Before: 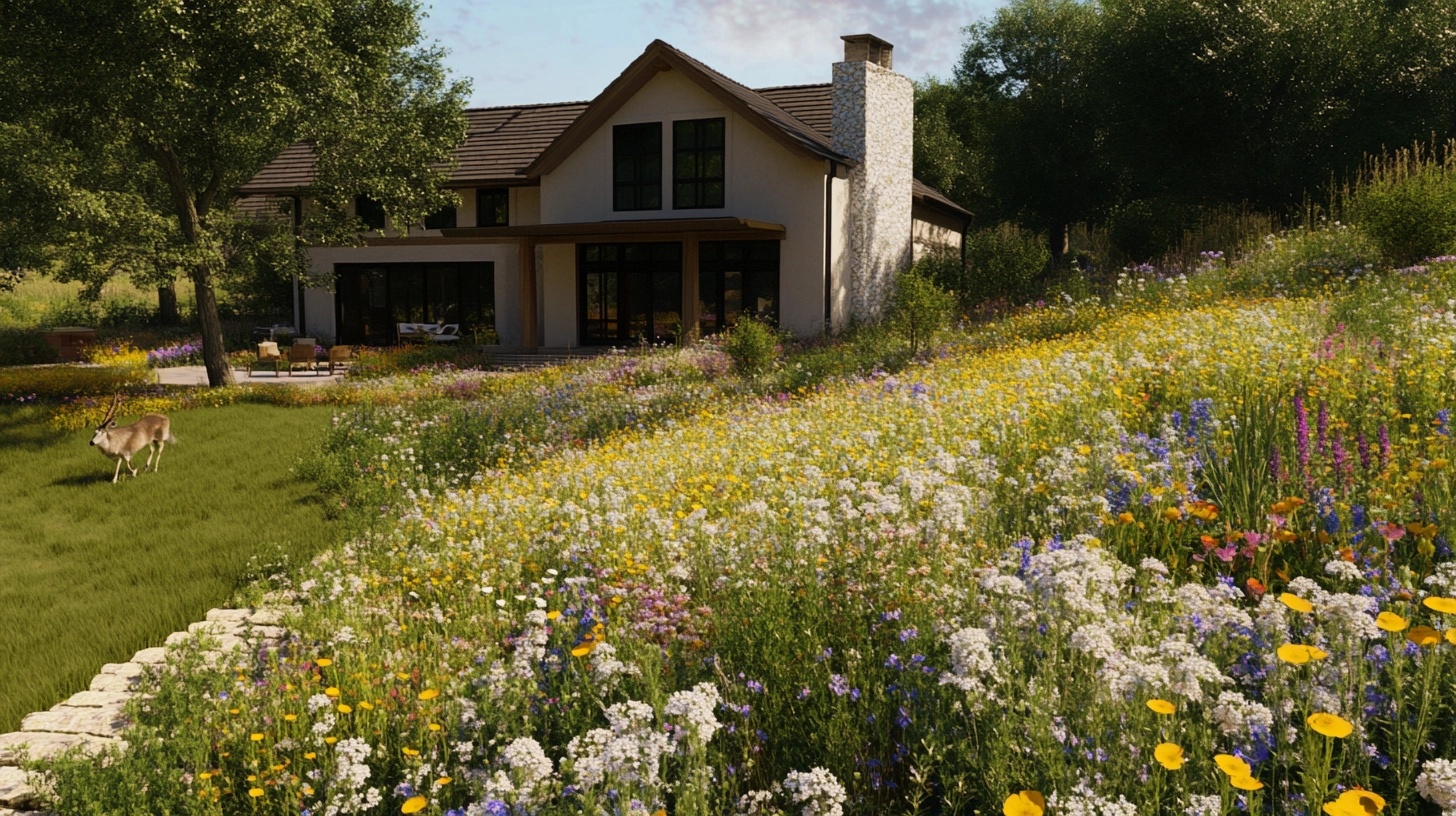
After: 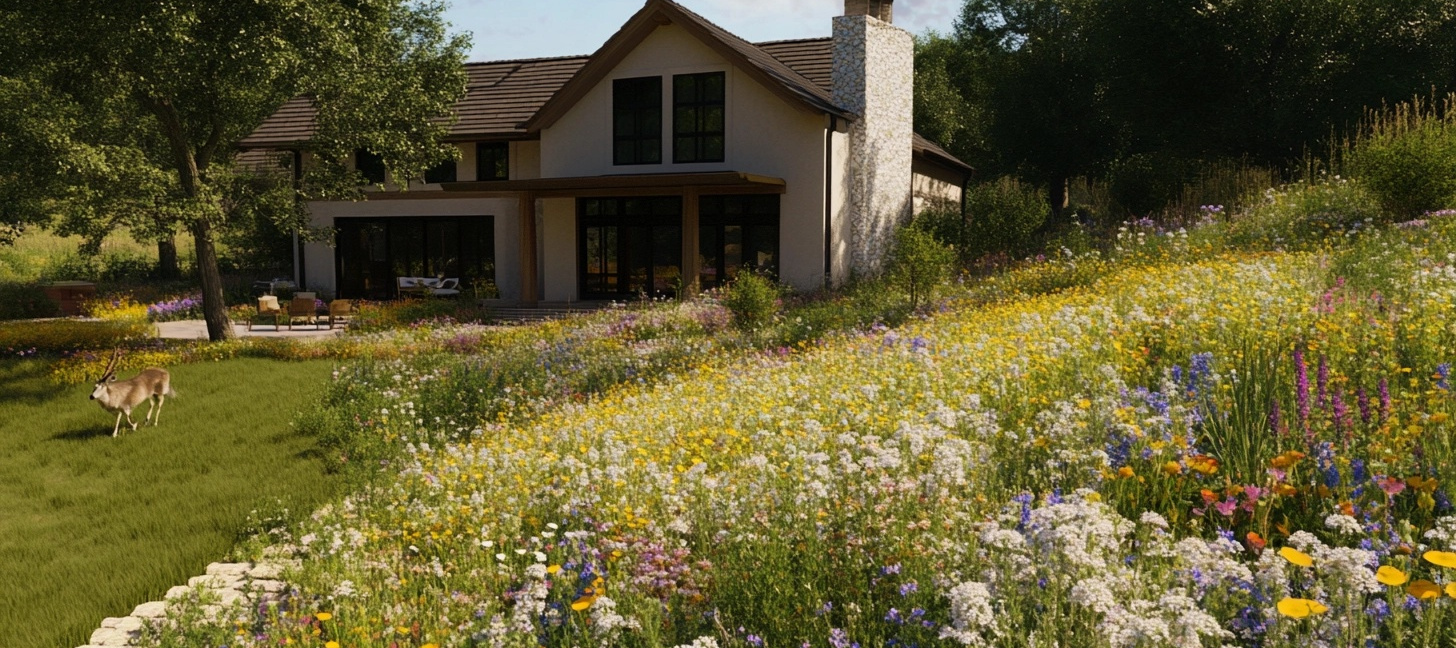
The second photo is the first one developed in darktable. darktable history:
crop and rotate: top 5.664%, bottom 14.844%
